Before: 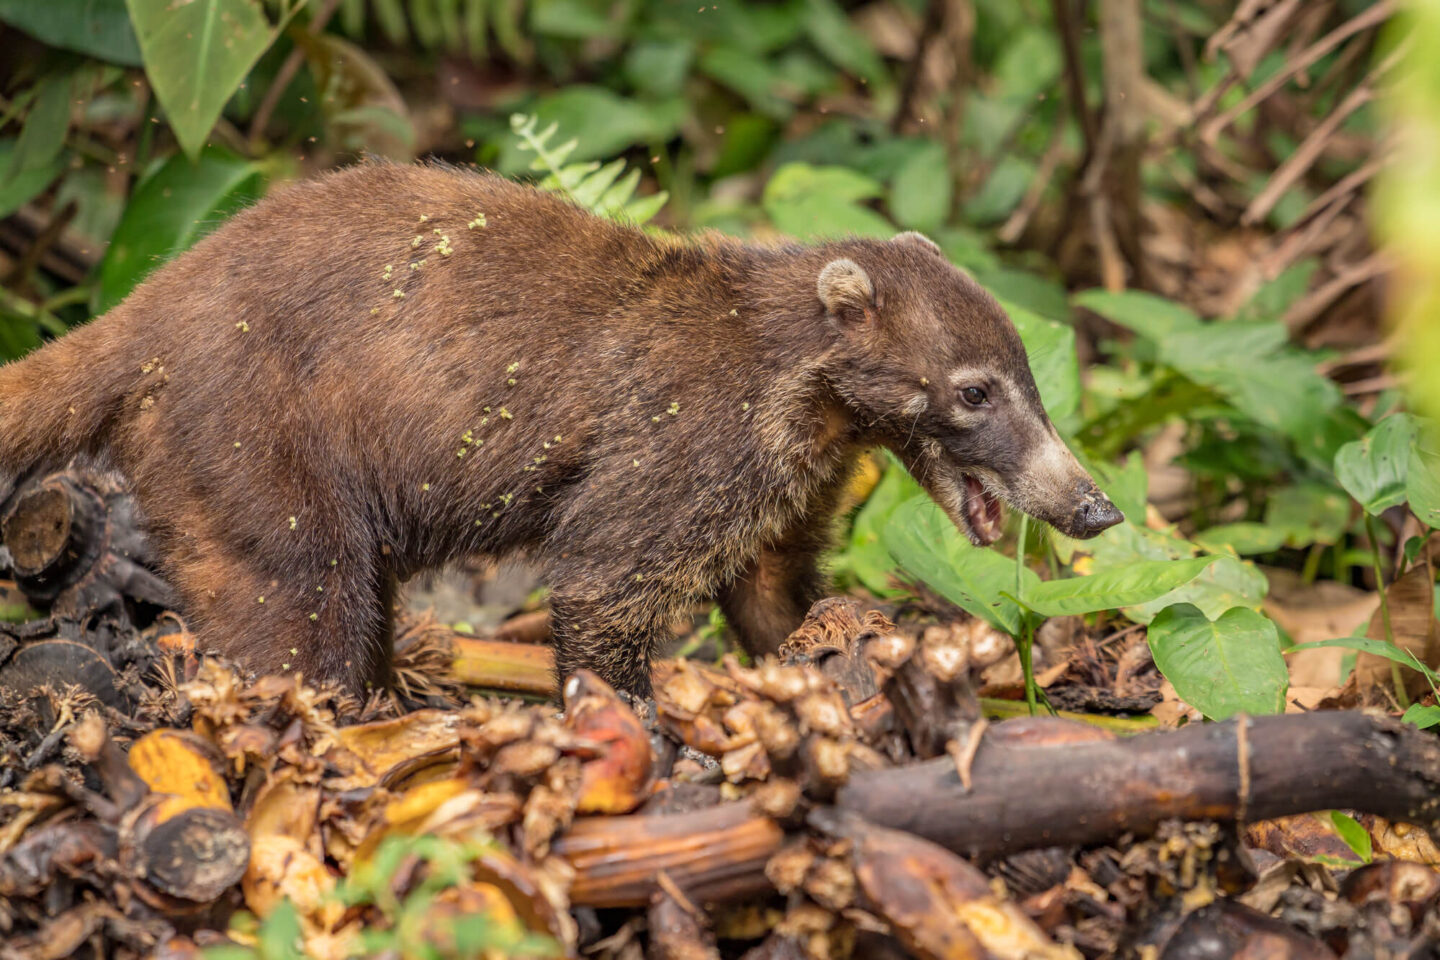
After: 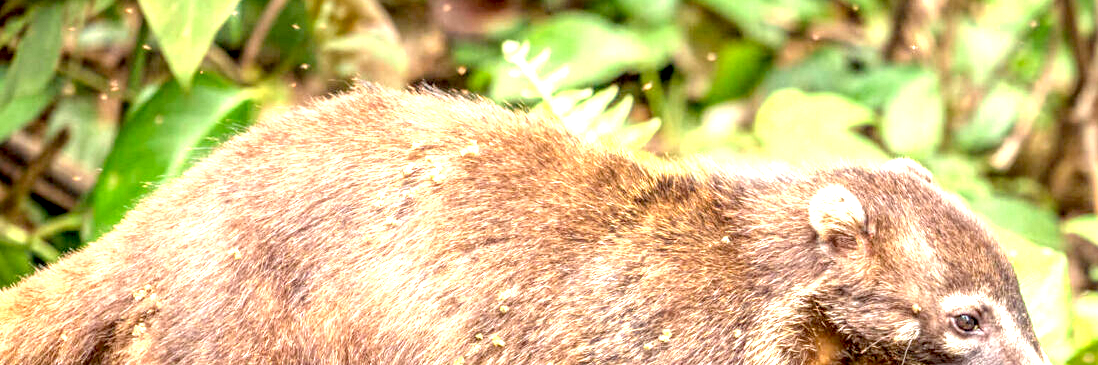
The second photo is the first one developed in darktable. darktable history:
local contrast: on, module defaults
rotate and perspective: automatic cropping off
crop: left 0.579%, top 7.627%, right 23.167%, bottom 54.275%
exposure: black level correction 0.005, exposure 2.084 EV, compensate highlight preservation false
